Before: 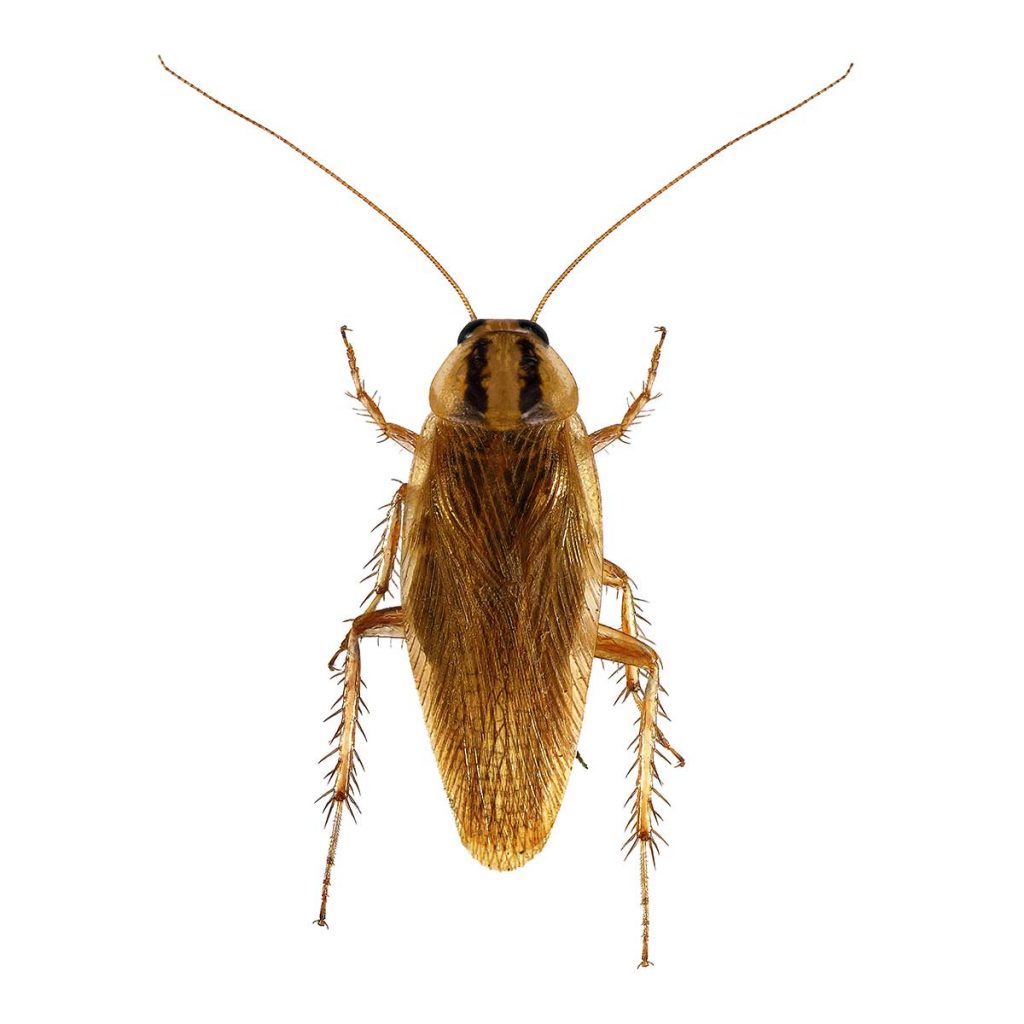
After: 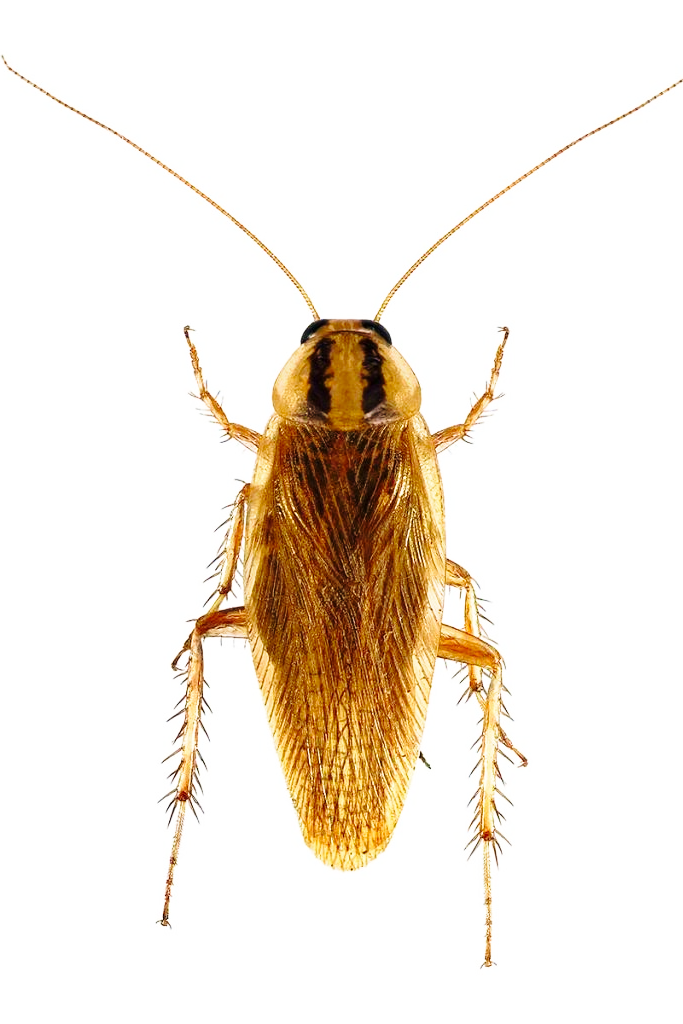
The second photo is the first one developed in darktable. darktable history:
base curve: curves: ch0 [(0, 0) (0.028, 0.03) (0.121, 0.232) (0.46, 0.748) (0.859, 0.968) (1, 1)], preserve colors none
crop: left 15.363%, right 17.899%
velvia: strength 39.91%
